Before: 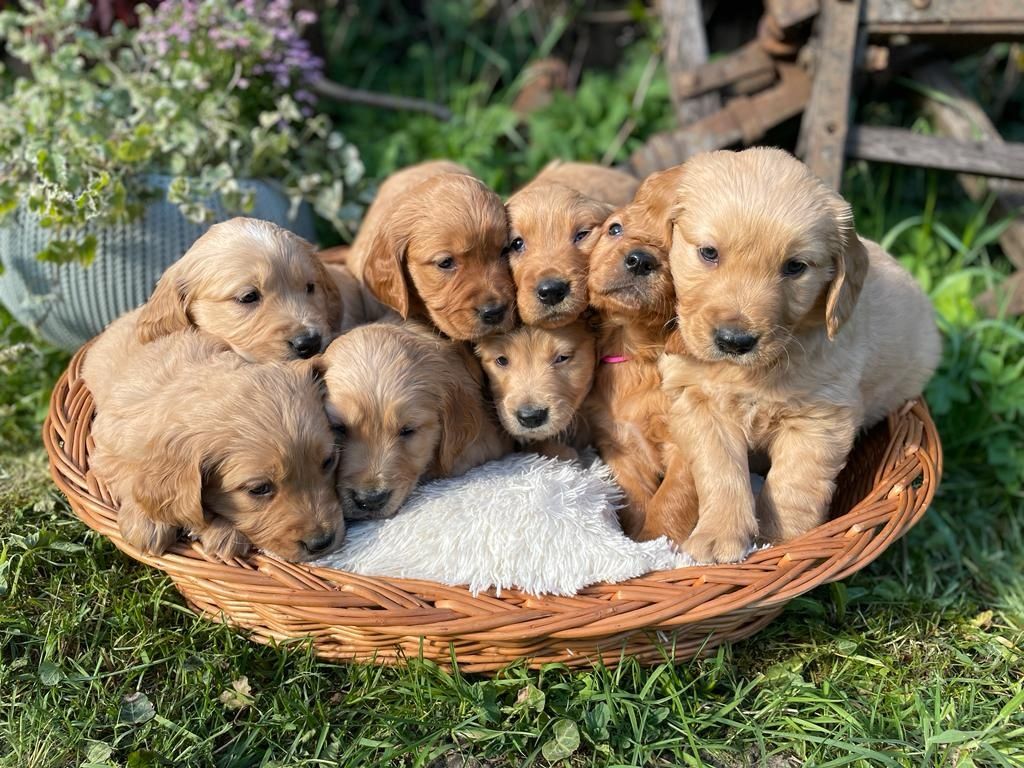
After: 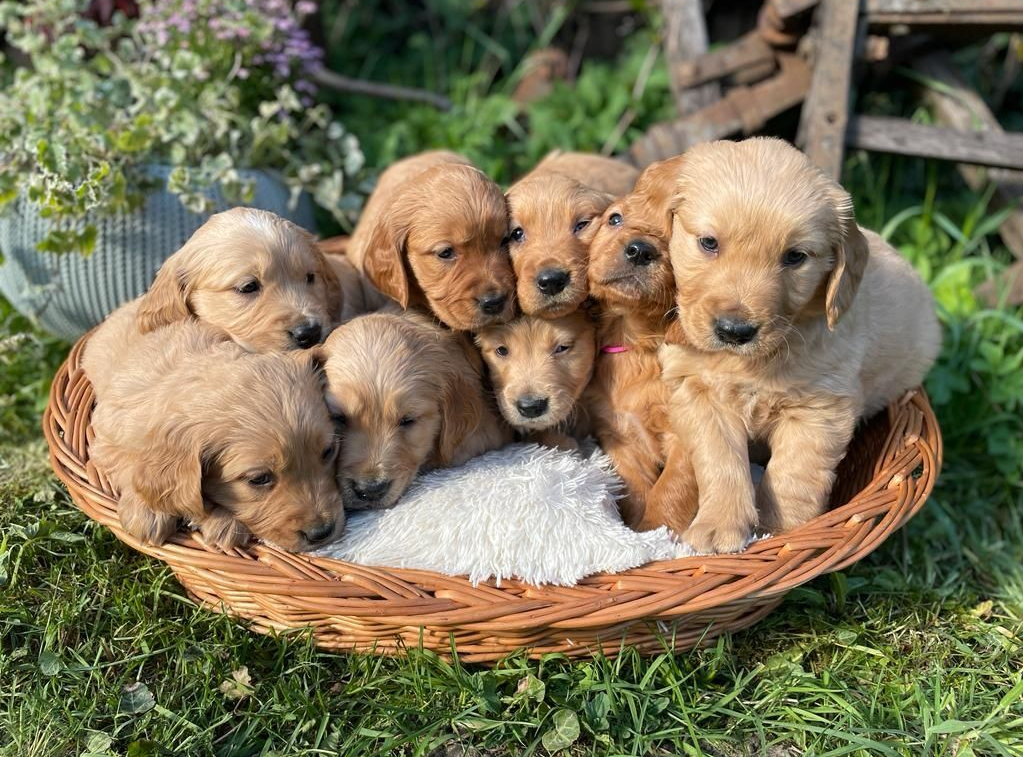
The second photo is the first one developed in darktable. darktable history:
crop: top 1.417%, right 0.04%
